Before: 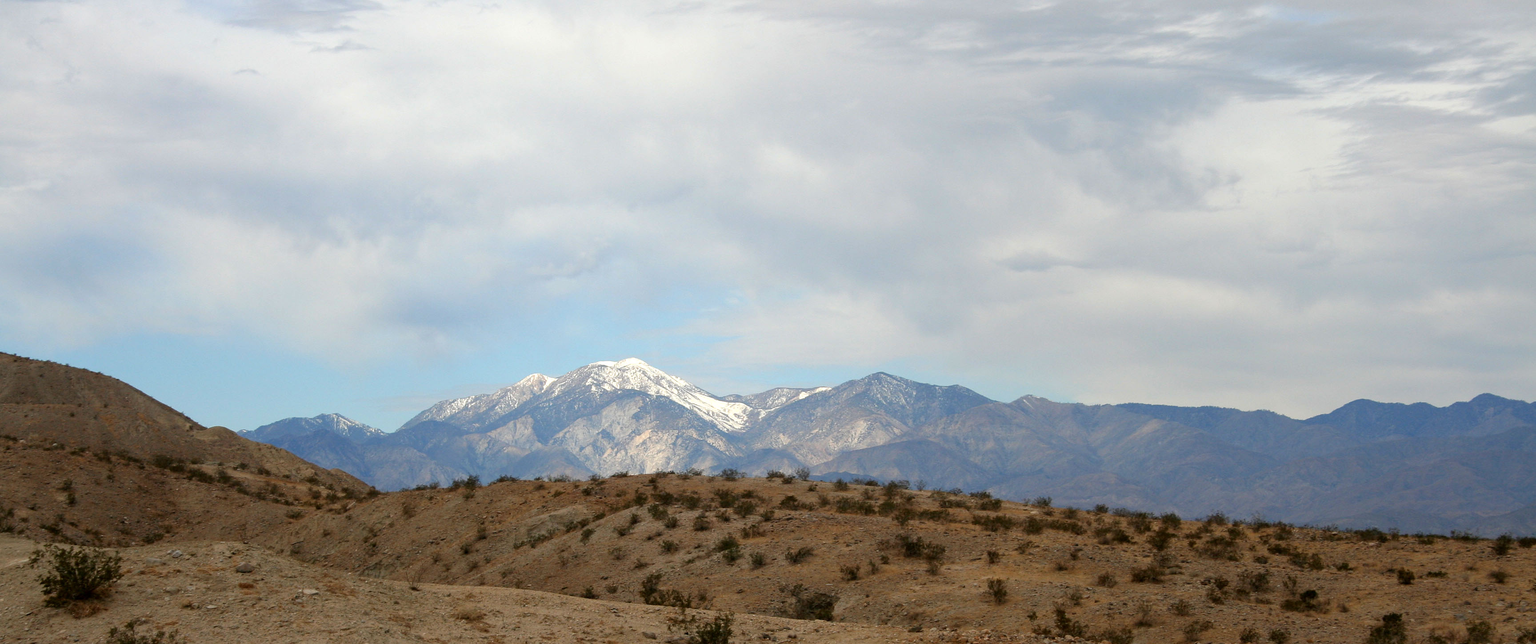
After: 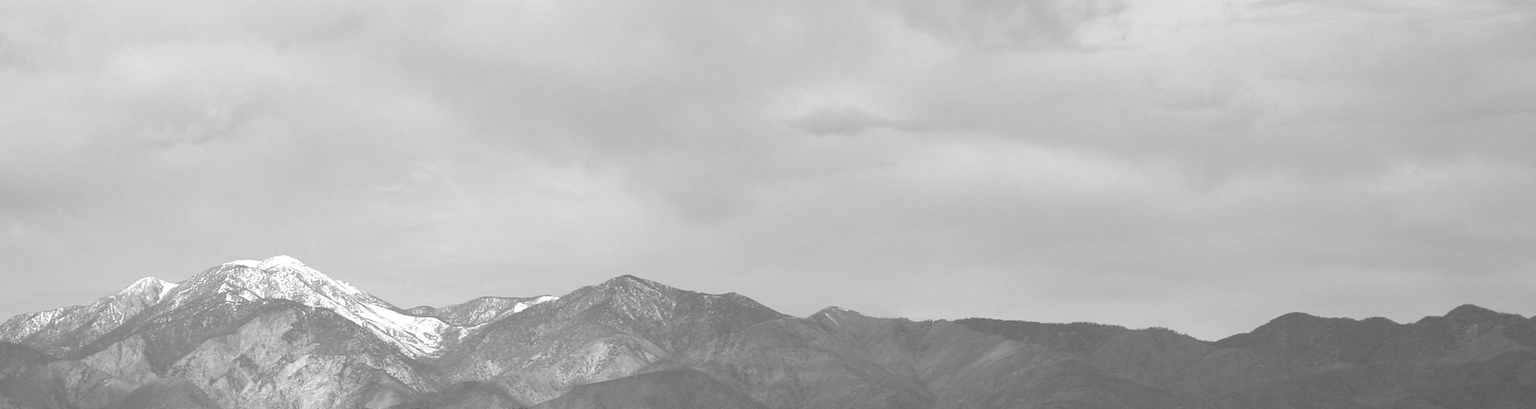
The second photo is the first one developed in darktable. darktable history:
monochrome: on, module defaults
crop and rotate: left 27.938%, top 27.046%, bottom 27.046%
